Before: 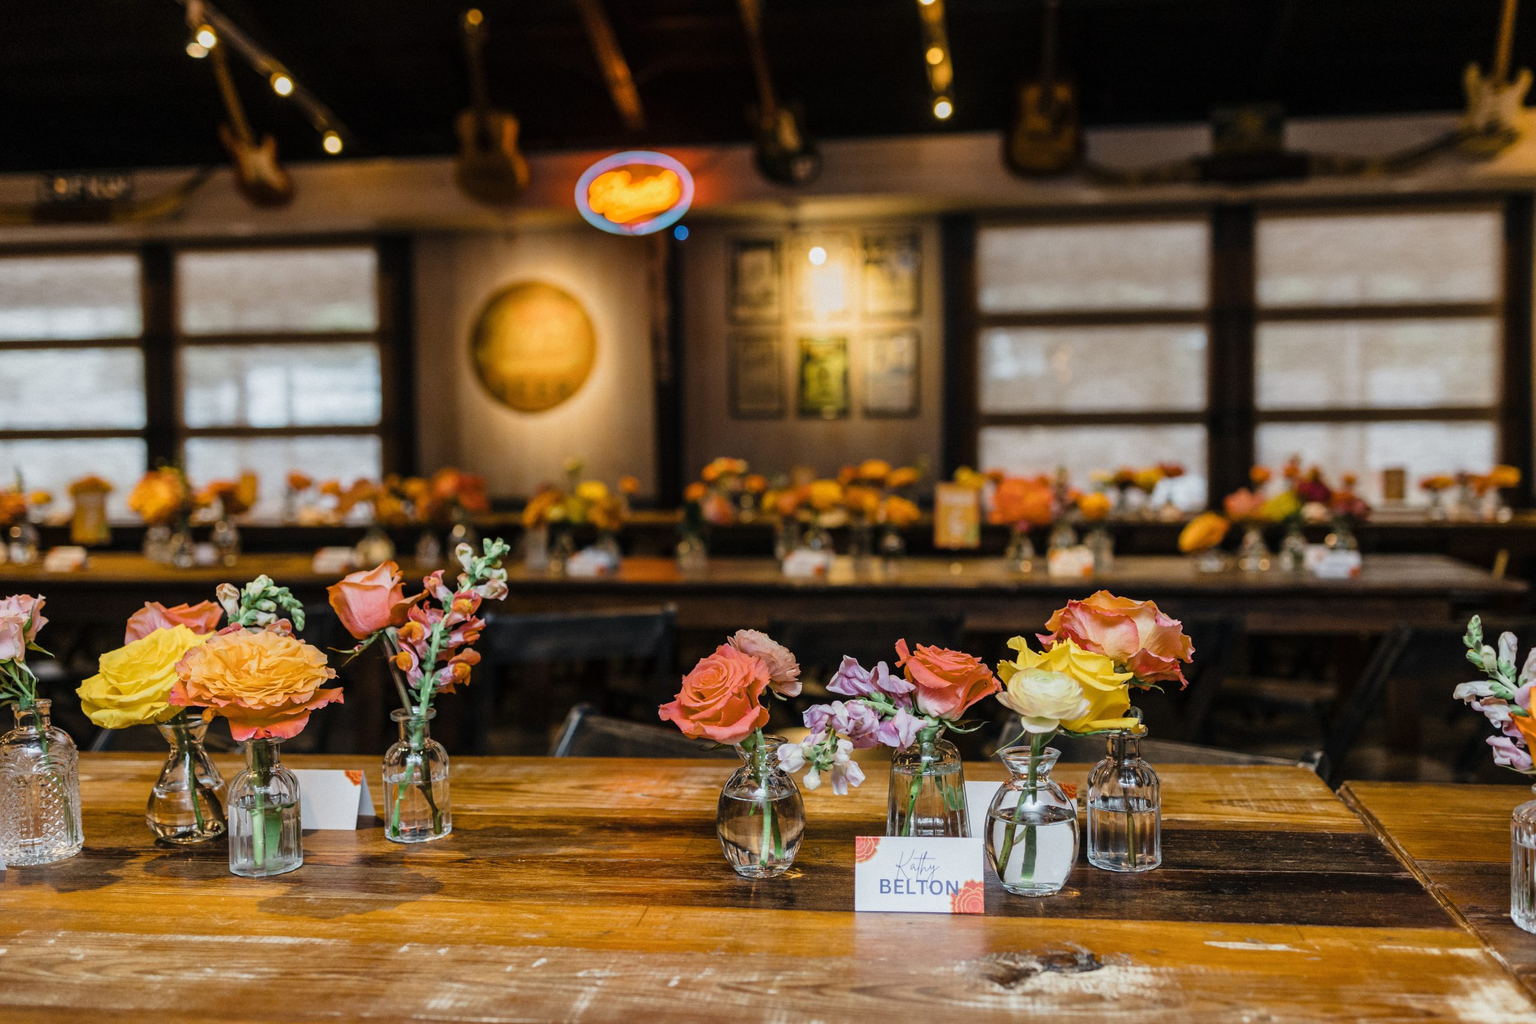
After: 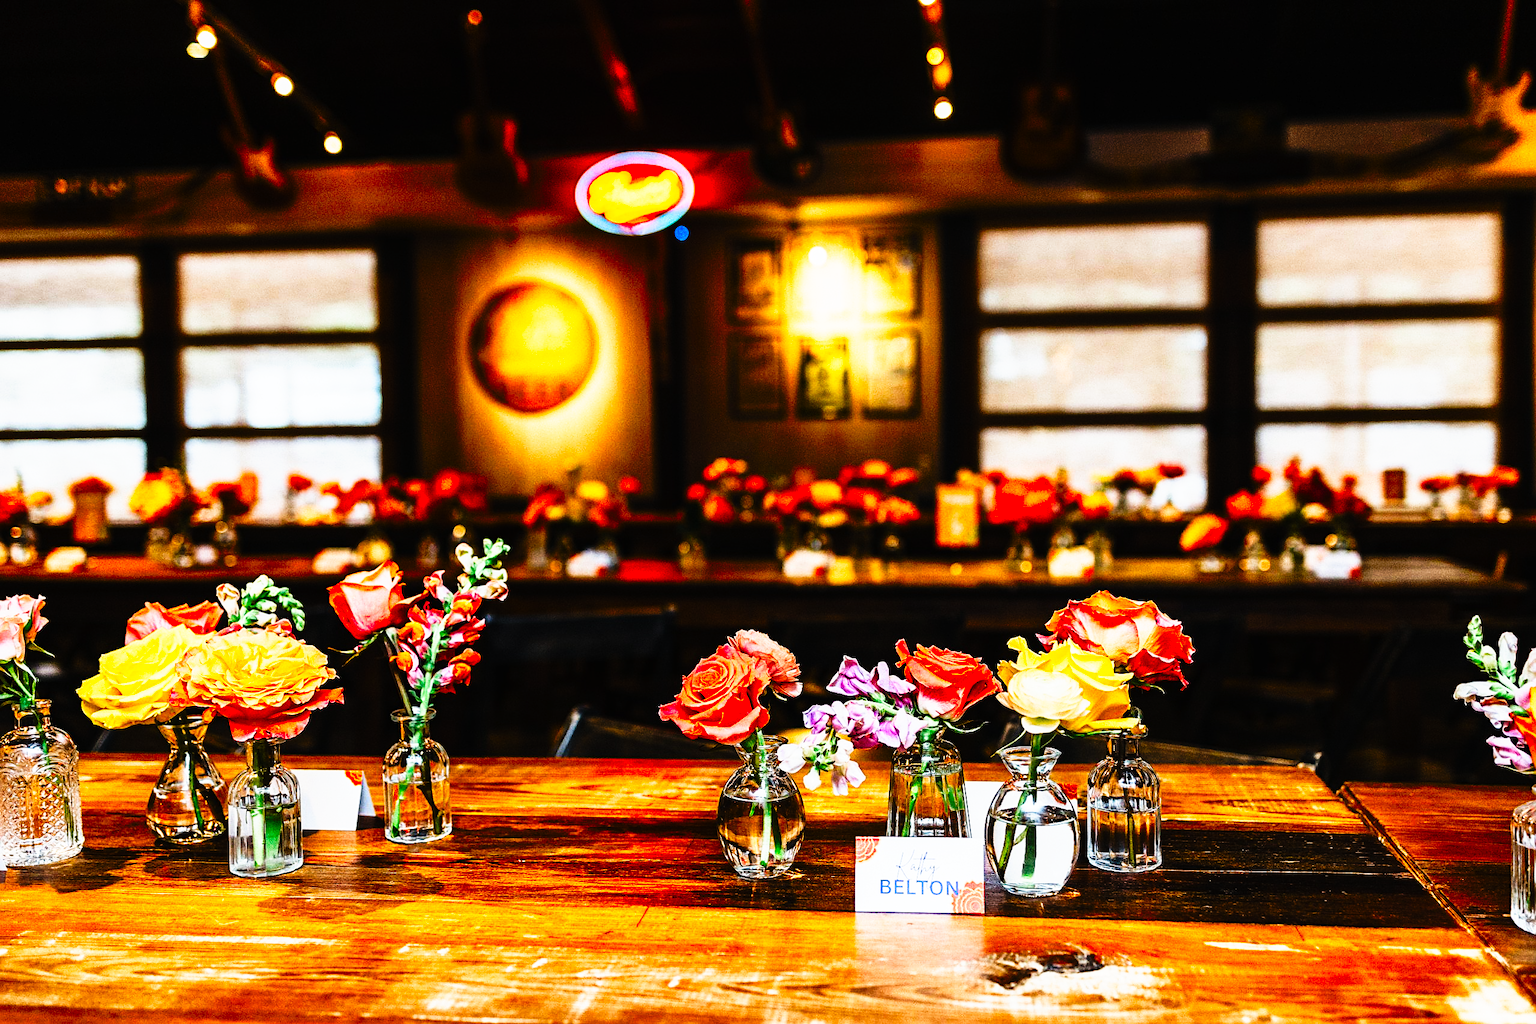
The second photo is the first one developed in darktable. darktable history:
color correction: saturation 2.15
sharpen: on, module defaults
contrast brightness saturation: contrast 0.1, saturation -0.36
tone curve: curves: ch0 [(0, 0) (0.003, 0.005) (0.011, 0.008) (0.025, 0.013) (0.044, 0.017) (0.069, 0.022) (0.1, 0.029) (0.136, 0.038) (0.177, 0.053) (0.224, 0.081) (0.277, 0.128) (0.335, 0.214) (0.399, 0.343) (0.468, 0.478) (0.543, 0.641) (0.623, 0.798) (0.709, 0.911) (0.801, 0.971) (0.898, 0.99) (1, 1)], preserve colors none
exposure: black level correction 0, exposure 0.2 EV, compensate exposure bias true, compensate highlight preservation false
